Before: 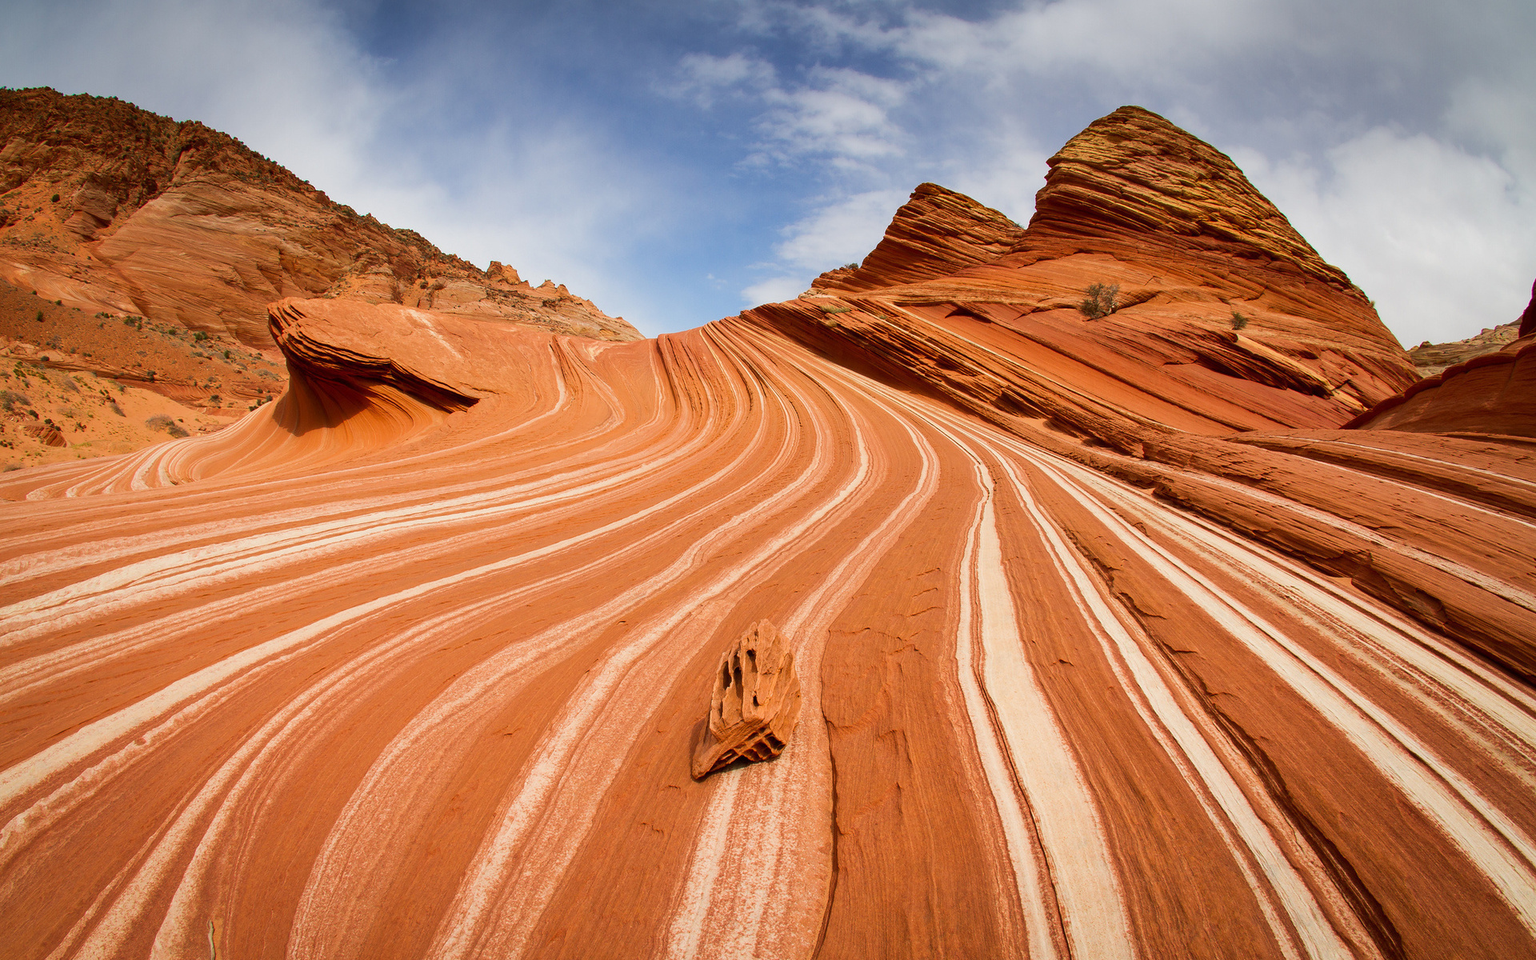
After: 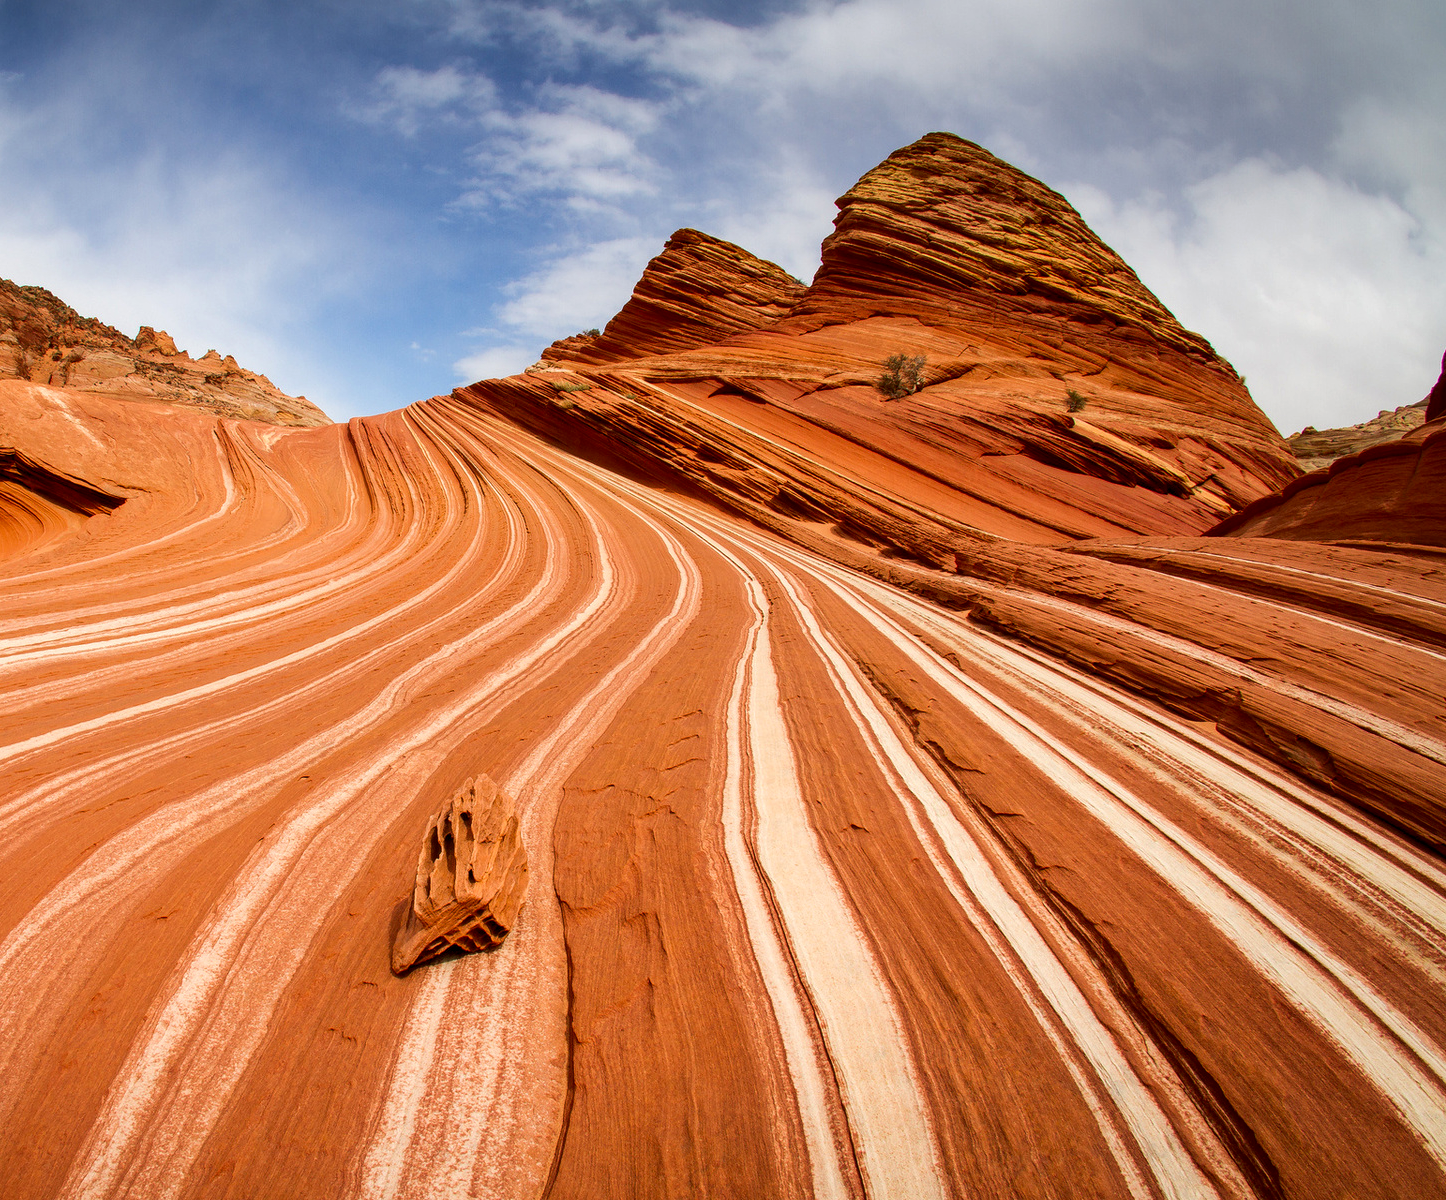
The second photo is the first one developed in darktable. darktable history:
color correction: highlights b* 0.029, saturation 1.08
local contrast: highlights 83%, shadows 83%
crop and rotate: left 24.668%
